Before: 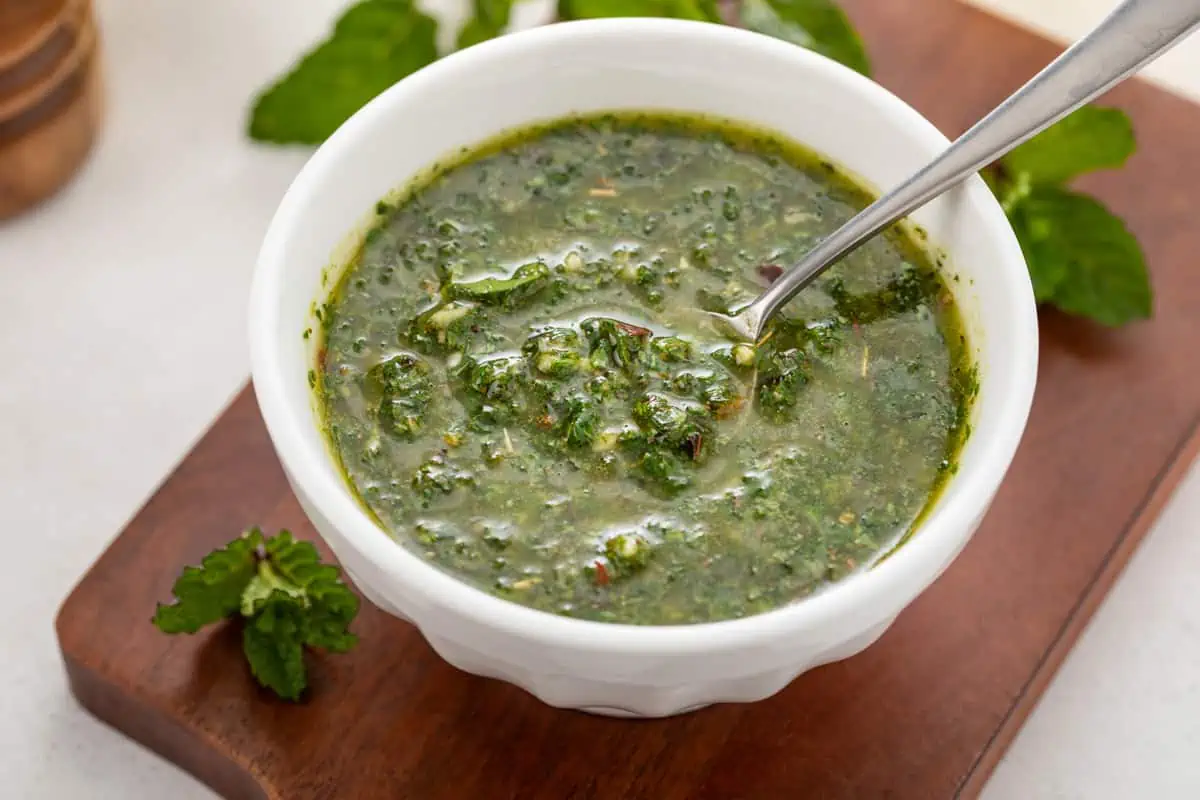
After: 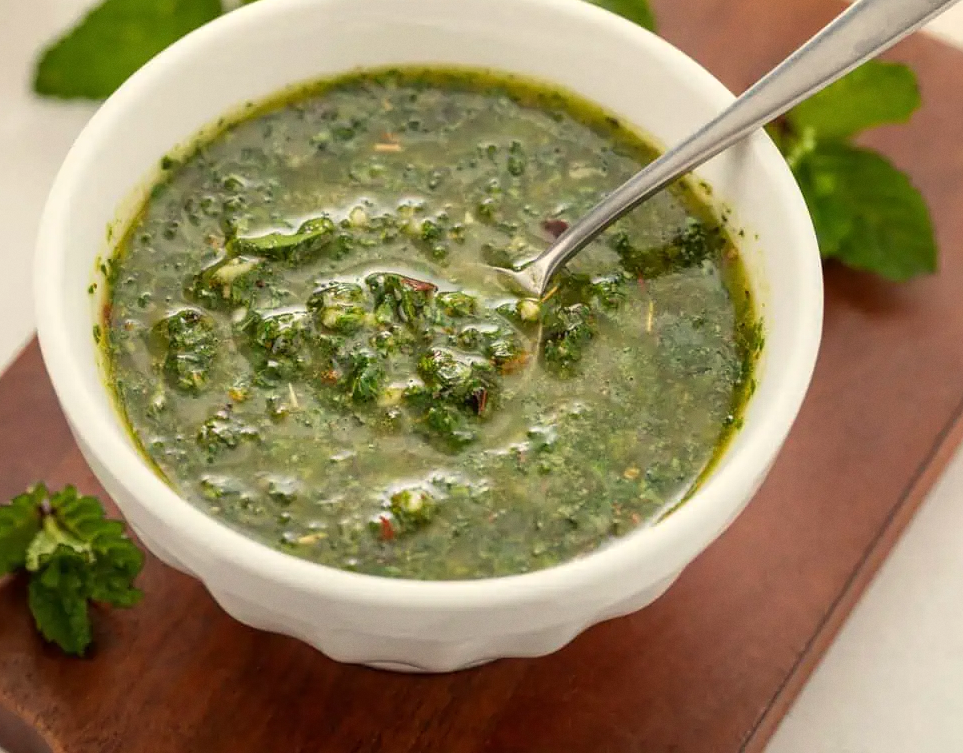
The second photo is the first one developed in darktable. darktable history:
grain: coarseness 0.09 ISO, strength 10%
crop and rotate: left 17.959%, top 5.771%, right 1.742%
white balance: red 1.029, blue 0.92
